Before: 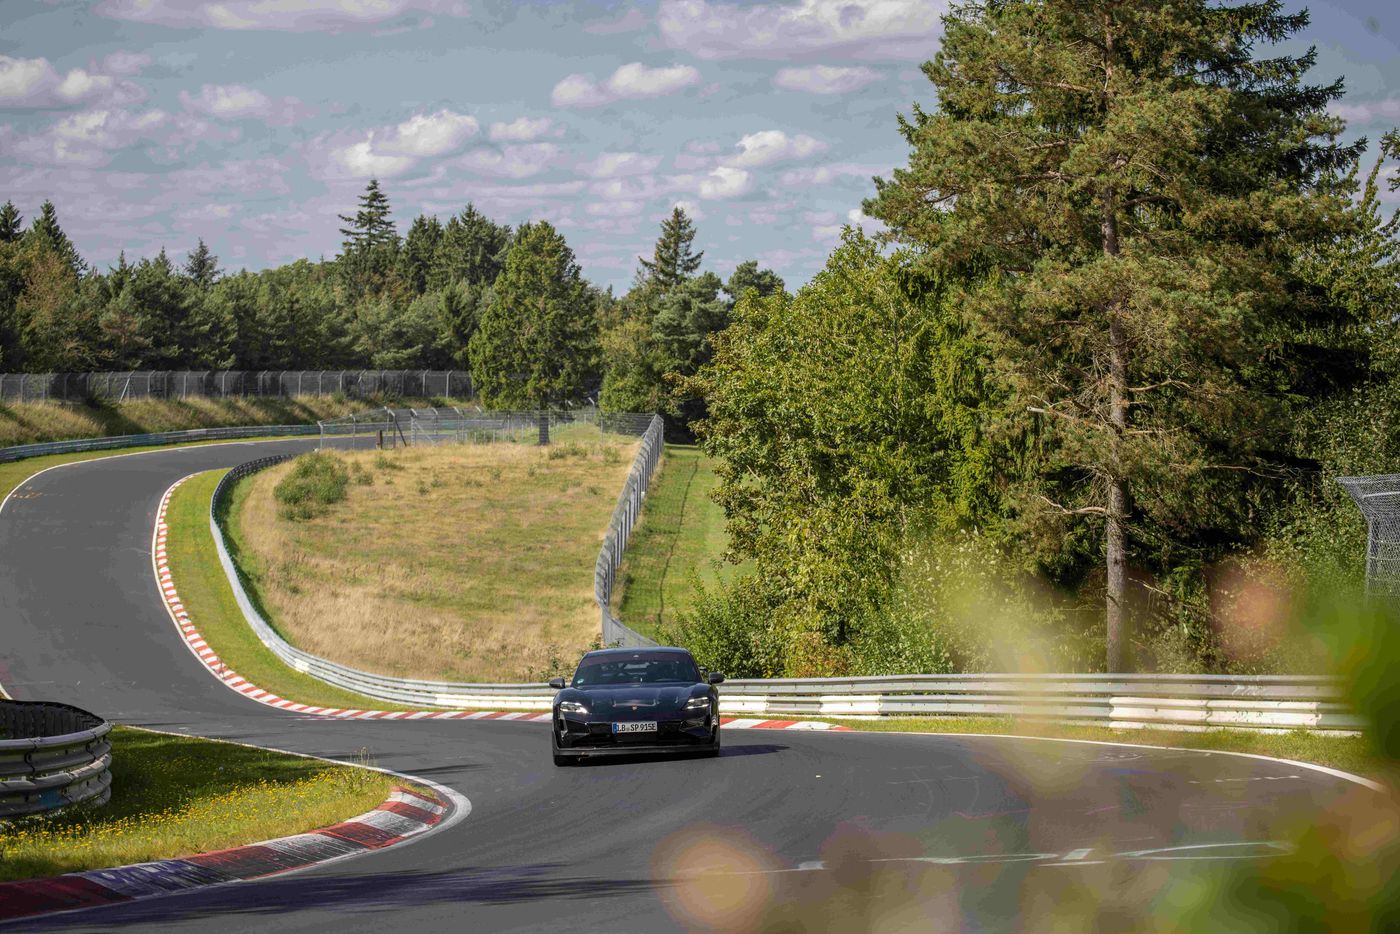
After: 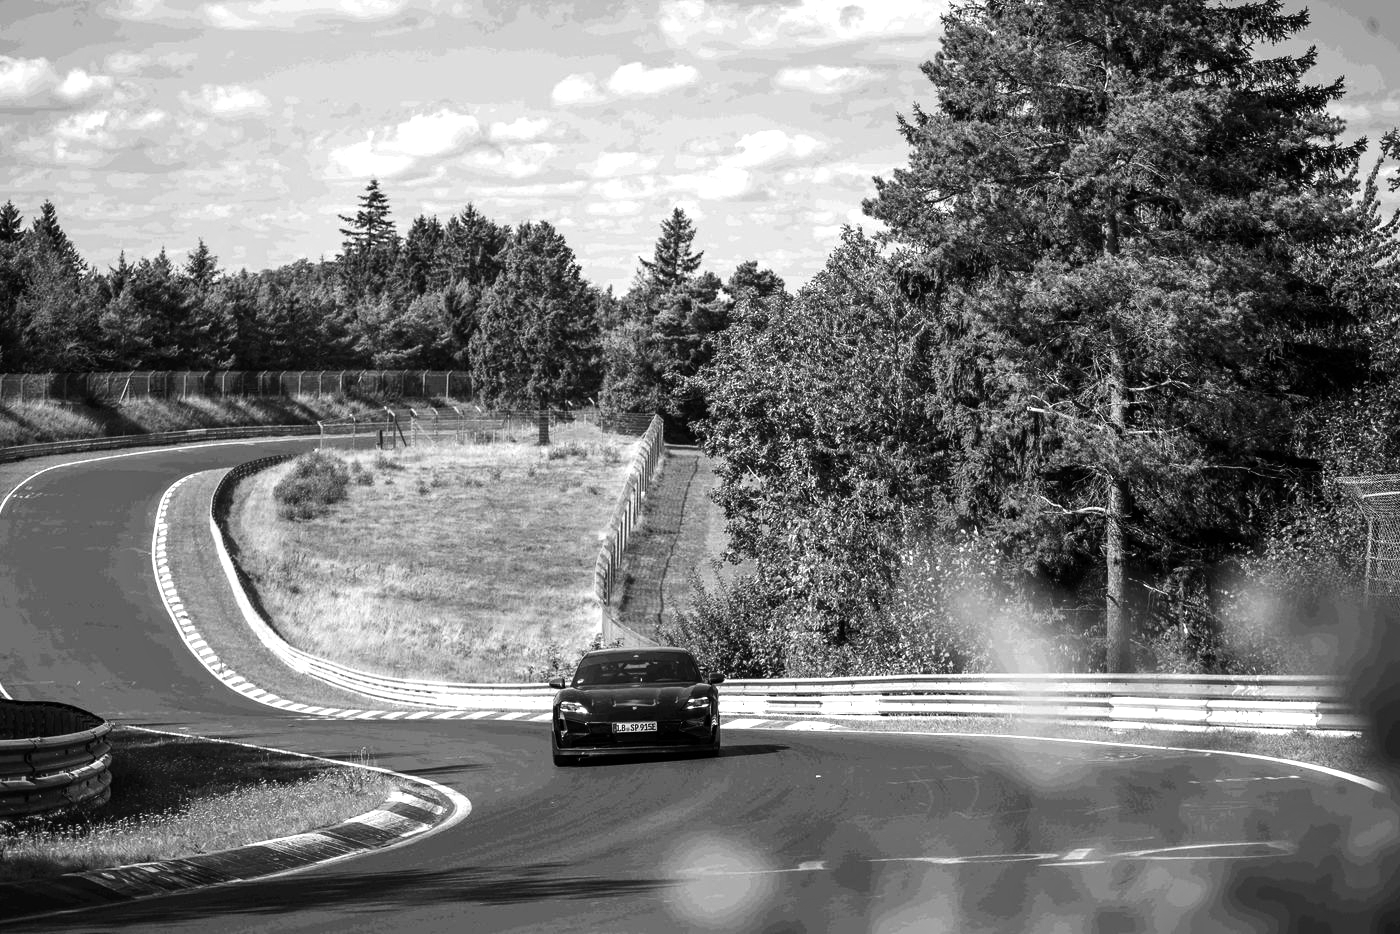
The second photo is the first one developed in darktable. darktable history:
tone equalizer: -8 EV -1.08 EV, -7 EV -1.01 EV, -6 EV -0.867 EV, -5 EV -0.578 EV, -3 EV 0.578 EV, -2 EV 0.867 EV, -1 EV 1.01 EV, +0 EV 1.08 EV, edges refinement/feathering 500, mask exposure compensation -1.57 EV, preserve details no
monochrome: a 0, b 0, size 0.5, highlights 0.57
